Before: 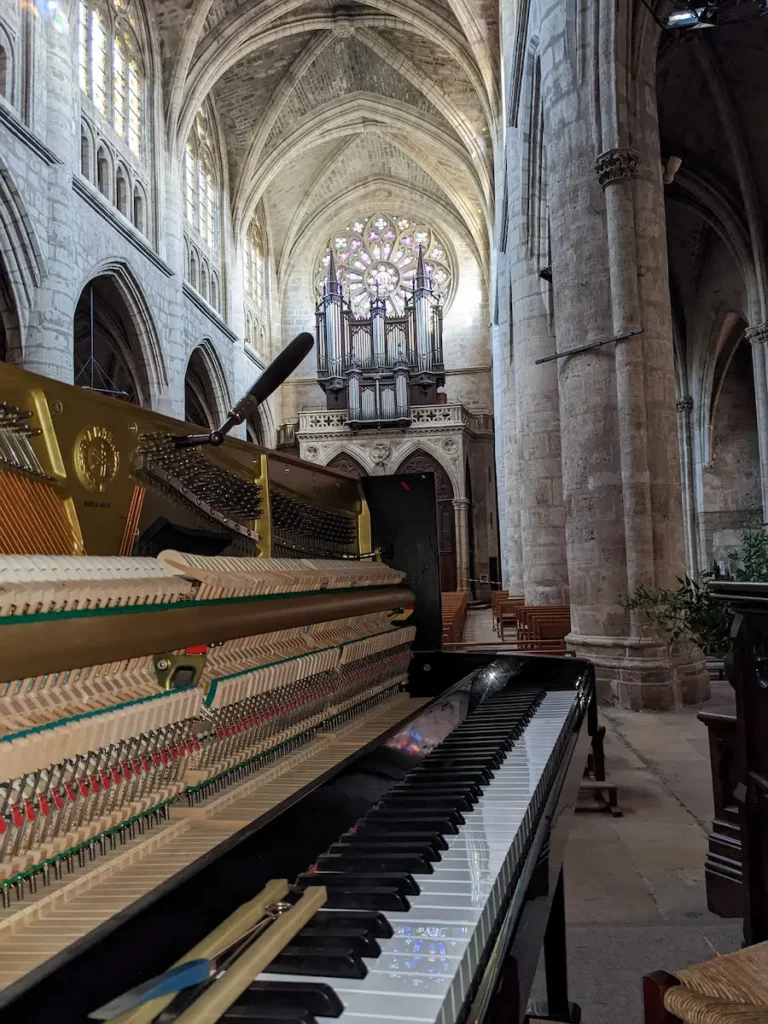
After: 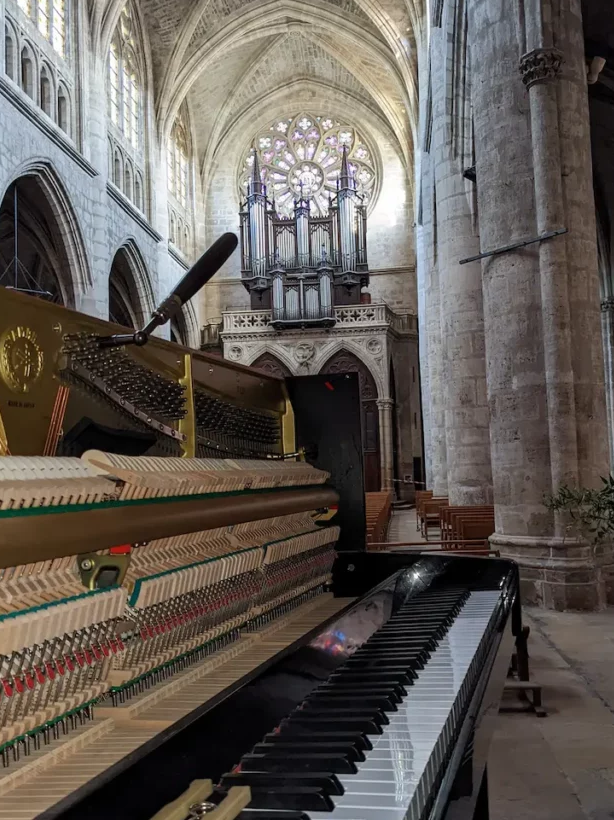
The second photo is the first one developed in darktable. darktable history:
crop and rotate: left 10.005%, top 9.845%, right 10.044%, bottom 10.044%
